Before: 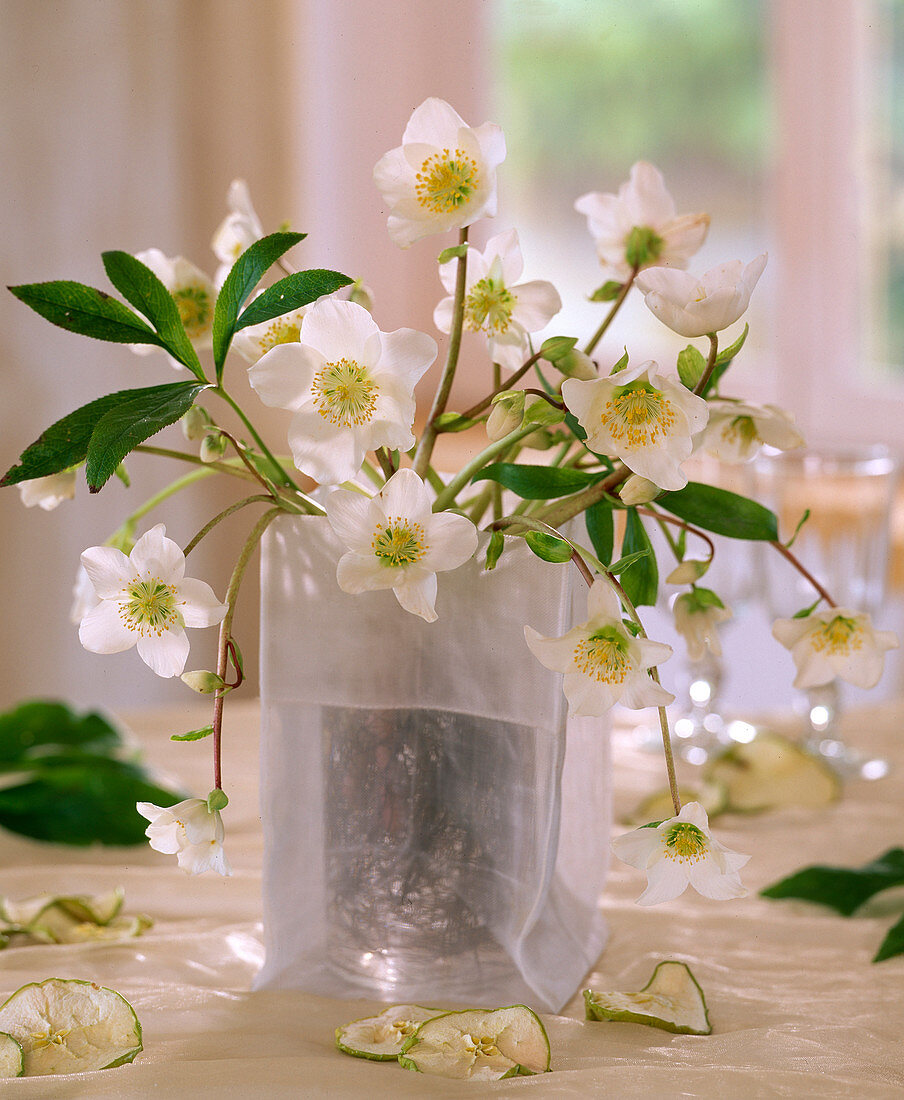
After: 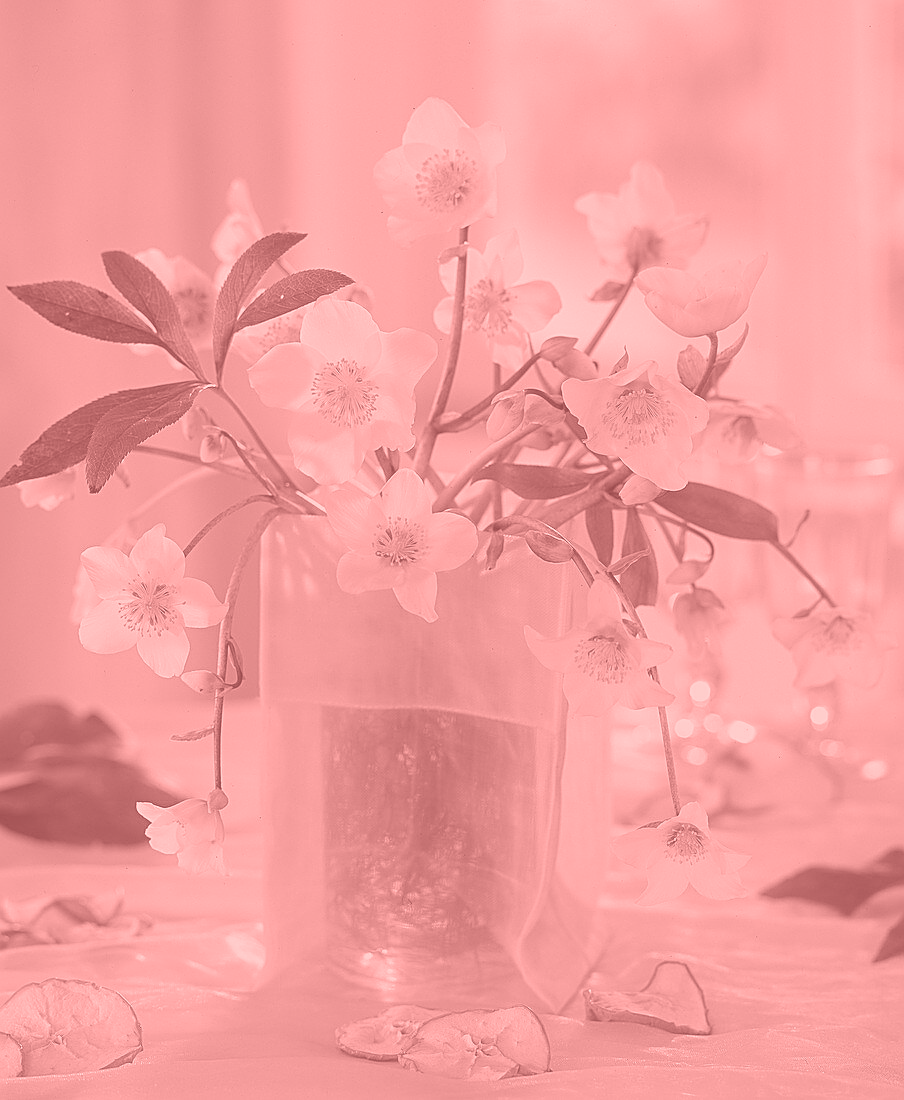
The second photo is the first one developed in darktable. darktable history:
colorize: saturation 51%, source mix 50.67%, lightness 50.67%
color balance: lift [1.004, 1.002, 1.002, 0.998], gamma [1, 1.007, 1.002, 0.993], gain [1, 0.977, 1.013, 1.023], contrast -3.64%
exposure: black level correction 0.001, compensate highlight preservation false
sharpen: on, module defaults
